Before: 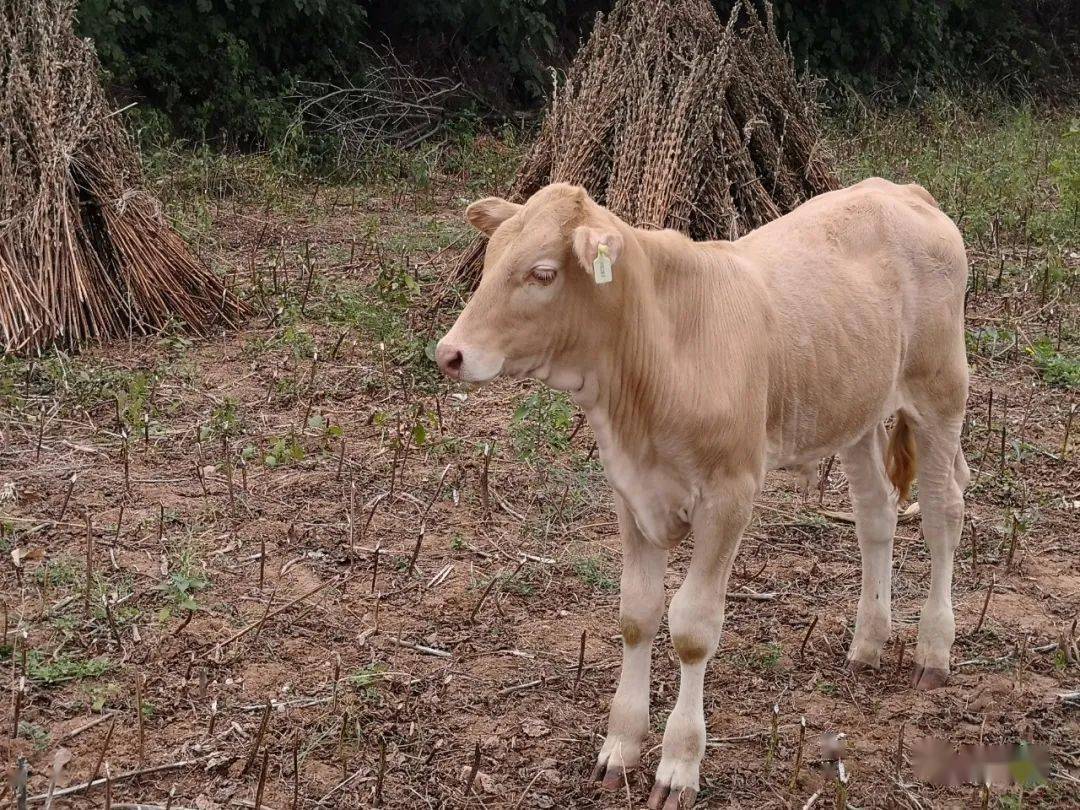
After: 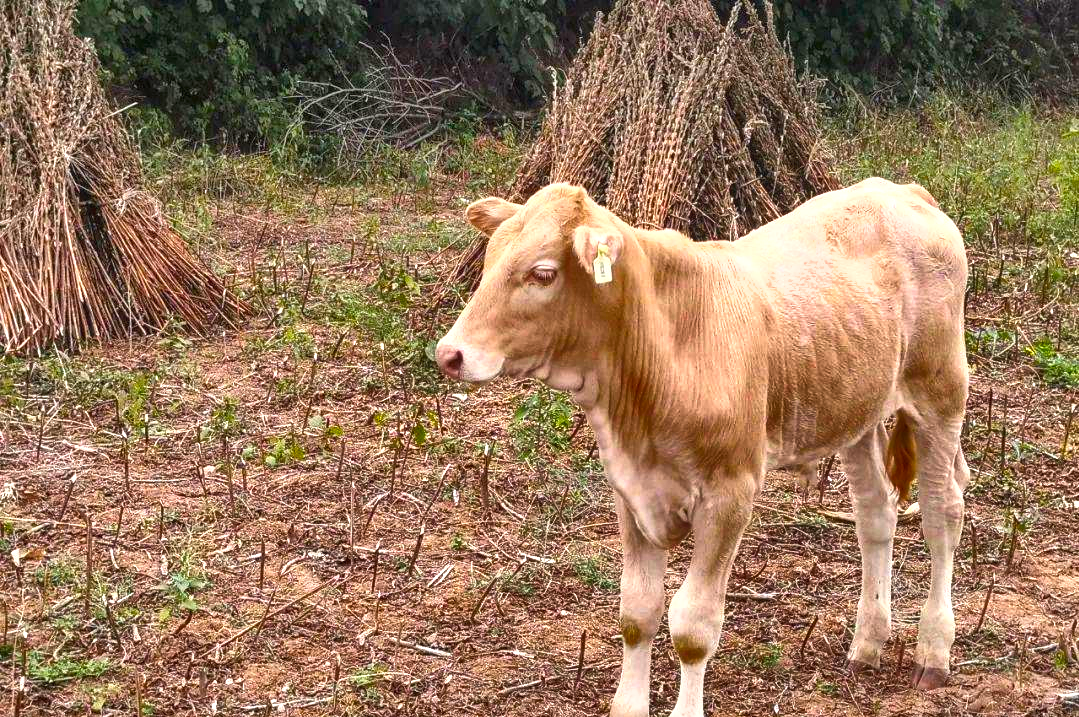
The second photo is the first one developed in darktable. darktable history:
crop and rotate: top 0%, bottom 11.382%
shadows and highlights: shadows 81.65, white point adjustment -9.08, highlights -61.36, soften with gaussian
exposure: black level correction 0, exposure 1.41 EV, compensate highlight preservation false
color balance rgb: linear chroma grading › global chroma 8.371%, perceptual saturation grading › global saturation 9.827%, global vibrance 20%
local contrast: detail 110%
